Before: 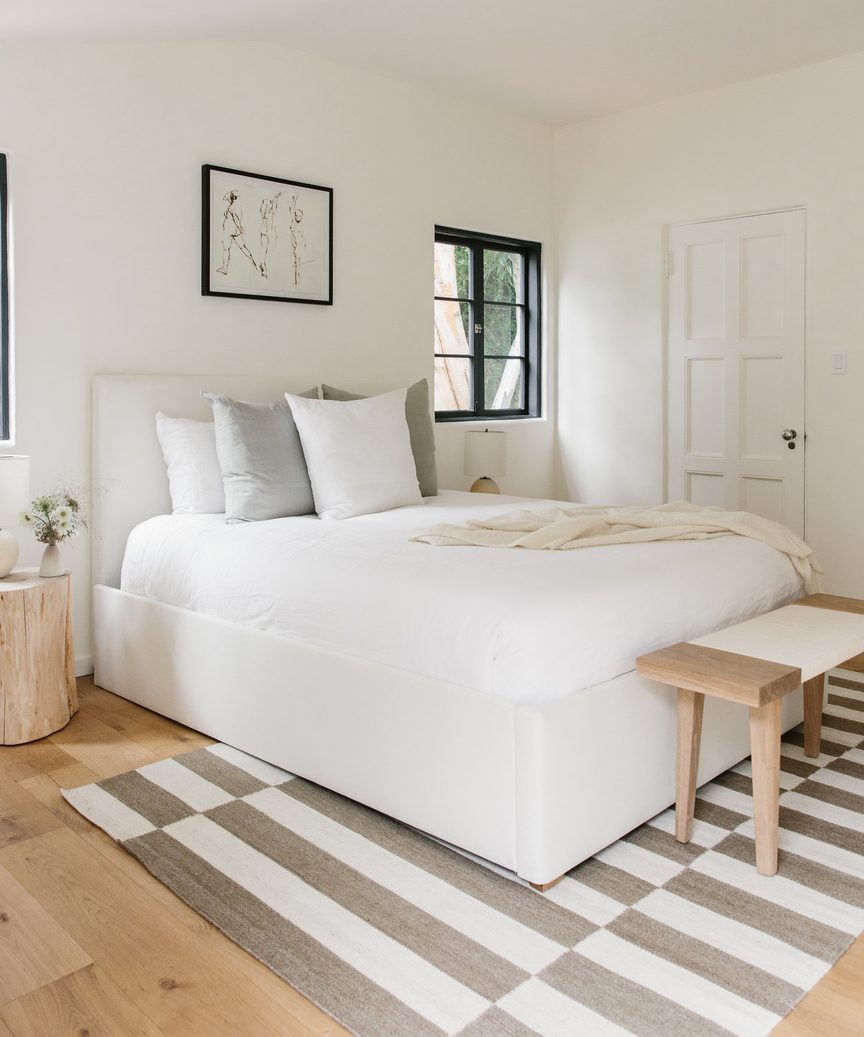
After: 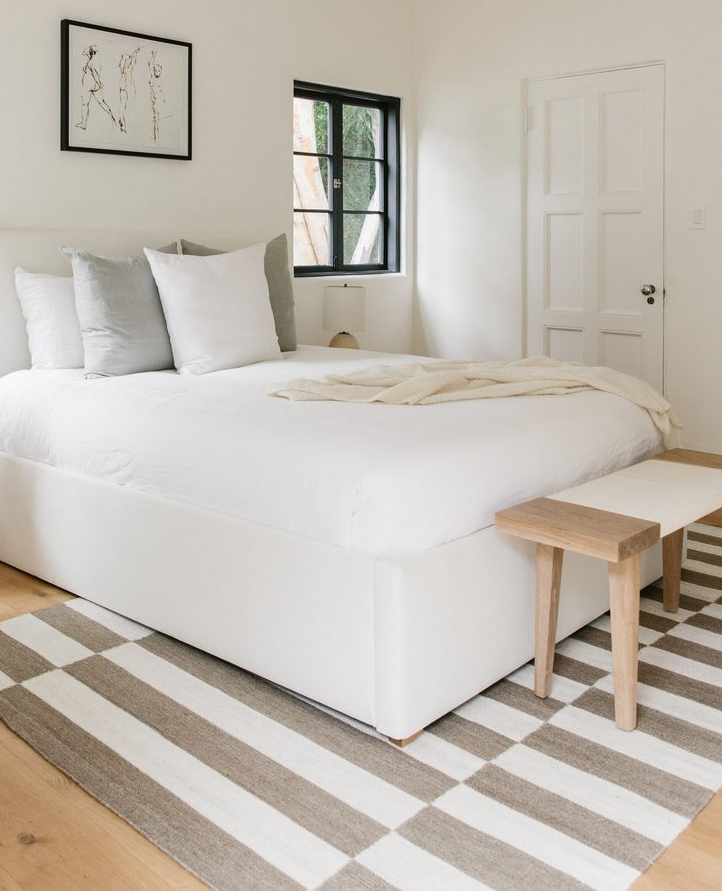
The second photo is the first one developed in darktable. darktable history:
crop: left 16.337%, top 14.075%
